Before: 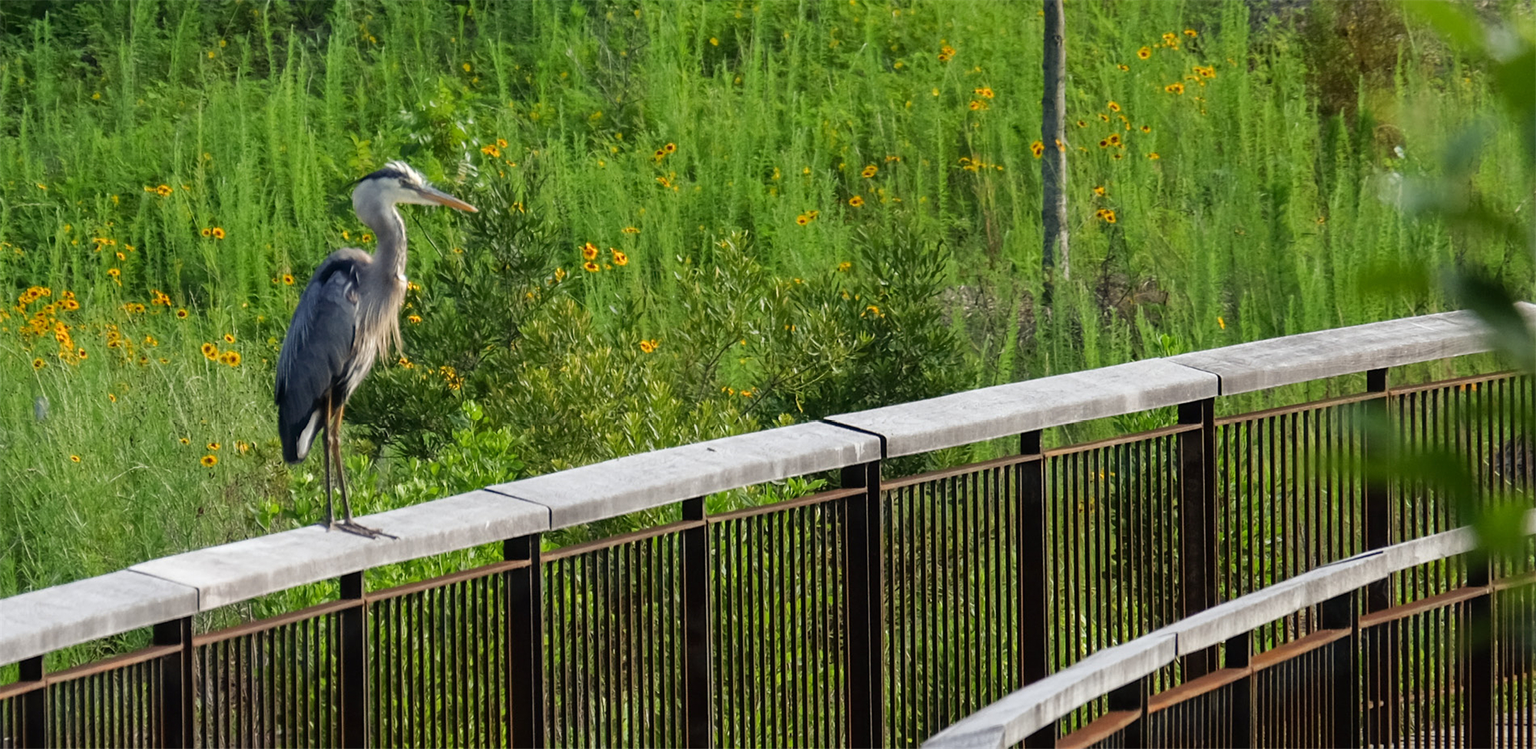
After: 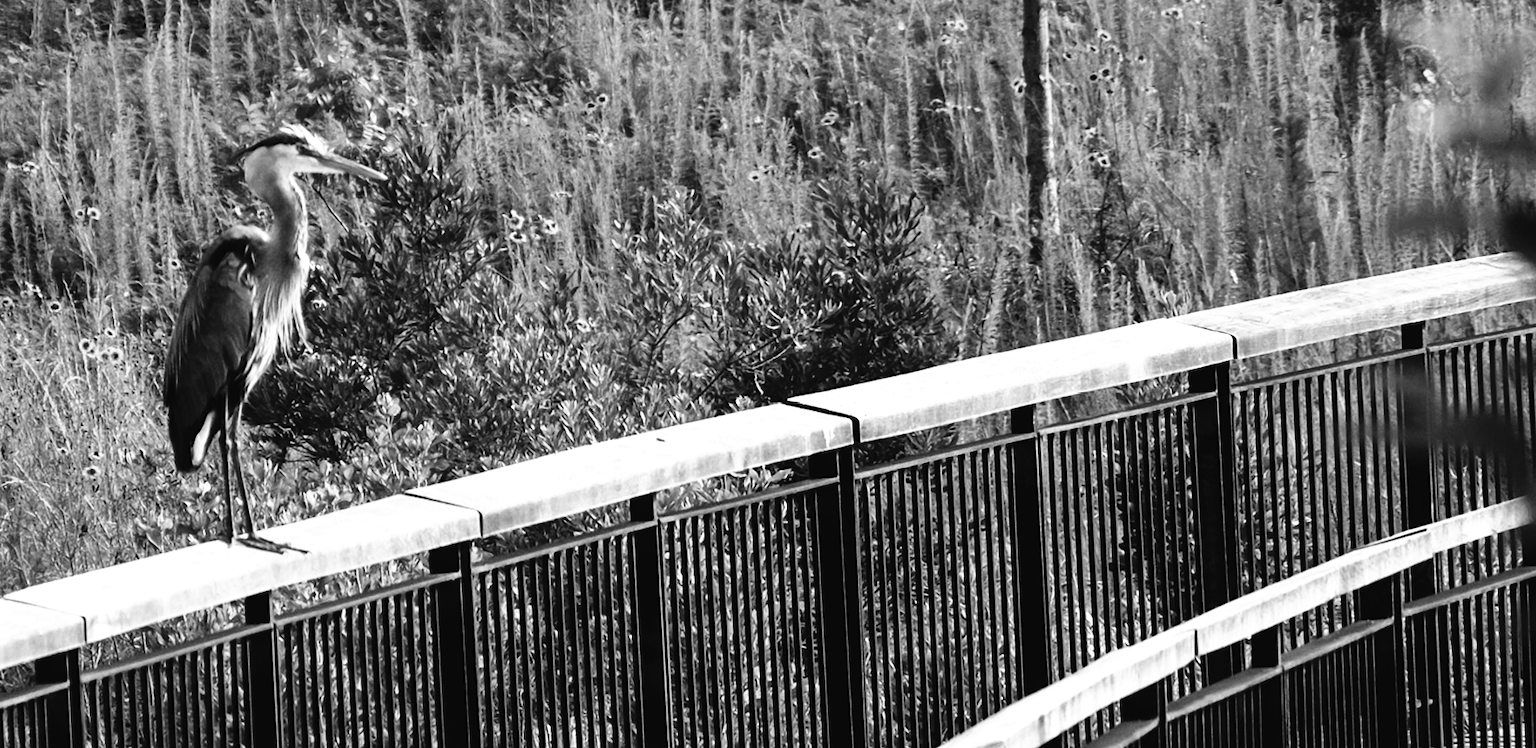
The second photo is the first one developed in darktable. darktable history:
crop and rotate: angle 1.96°, left 5.673%, top 5.673%
tone curve: curves: ch0 [(0, 0) (0.003, 0.023) (0.011, 0.024) (0.025, 0.028) (0.044, 0.035) (0.069, 0.043) (0.1, 0.052) (0.136, 0.063) (0.177, 0.094) (0.224, 0.145) (0.277, 0.209) (0.335, 0.281) (0.399, 0.364) (0.468, 0.453) (0.543, 0.553) (0.623, 0.66) (0.709, 0.767) (0.801, 0.88) (0.898, 0.968) (1, 1)], preserve colors none
monochrome: a 1.94, b -0.638
tone equalizer: -8 EV -0.75 EV, -7 EV -0.7 EV, -6 EV -0.6 EV, -5 EV -0.4 EV, -3 EV 0.4 EV, -2 EV 0.6 EV, -1 EV 0.7 EV, +0 EV 0.75 EV, edges refinement/feathering 500, mask exposure compensation -1.57 EV, preserve details no
